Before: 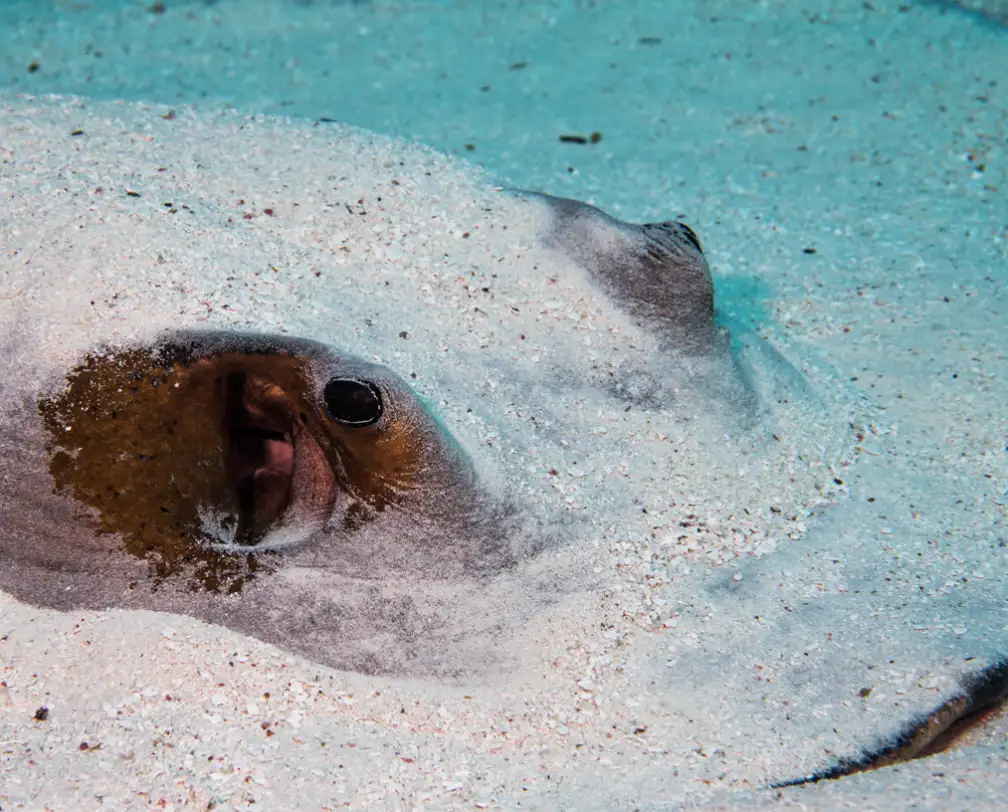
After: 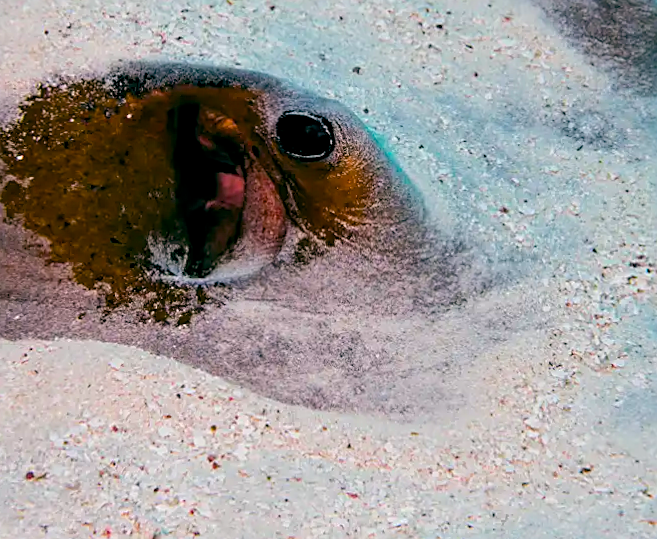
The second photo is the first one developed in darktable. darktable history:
exposure: exposure -0.14 EV, compensate highlight preservation false
crop and rotate: angle -1.04°, left 3.75%, top 32.089%, right 29.538%
sharpen: on, module defaults
color balance rgb: global offset › luminance -0.33%, global offset › chroma 0.112%, global offset › hue 165.18°, linear chroma grading › shadows -39.738%, linear chroma grading › highlights 39.188%, linear chroma grading › global chroma 44.731%, linear chroma grading › mid-tones -29.575%, perceptual saturation grading › global saturation 25.461%, perceptual saturation grading › highlights -50.172%, perceptual saturation grading › shadows 30.06%, perceptual brilliance grading › mid-tones 9.181%, perceptual brilliance grading › shadows 15.066%
